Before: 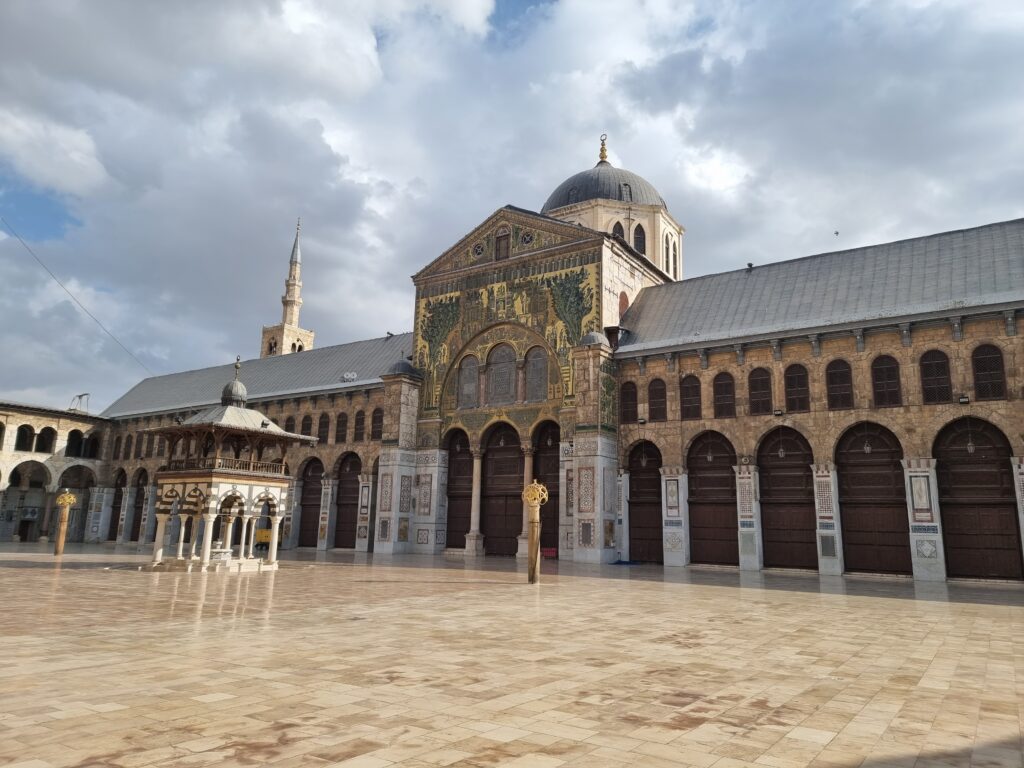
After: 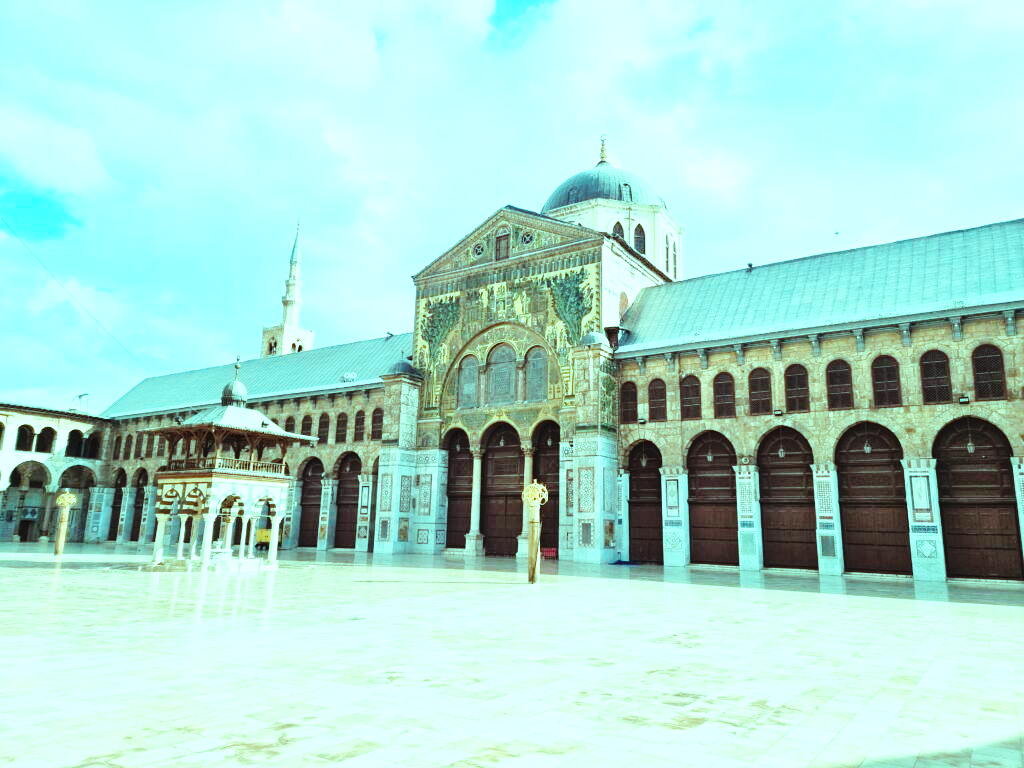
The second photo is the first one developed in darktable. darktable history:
color balance rgb: highlights gain › luminance 20.113%, highlights gain › chroma 13.114%, highlights gain › hue 176.6°, perceptual saturation grading › global saturation 0.826%, saturation formula JzAzBz (2021)
exposure: black level correction 0, exposure 1.098 EV, compensate exposure bias true, compensate highlight preservation false
base curve: curves: ch0 [(0, 0) (0.036, 0.025) (0.121, 0.166) (0.206, 0.329) (0.605, 0.79) (1, 1)], preserve colors none
